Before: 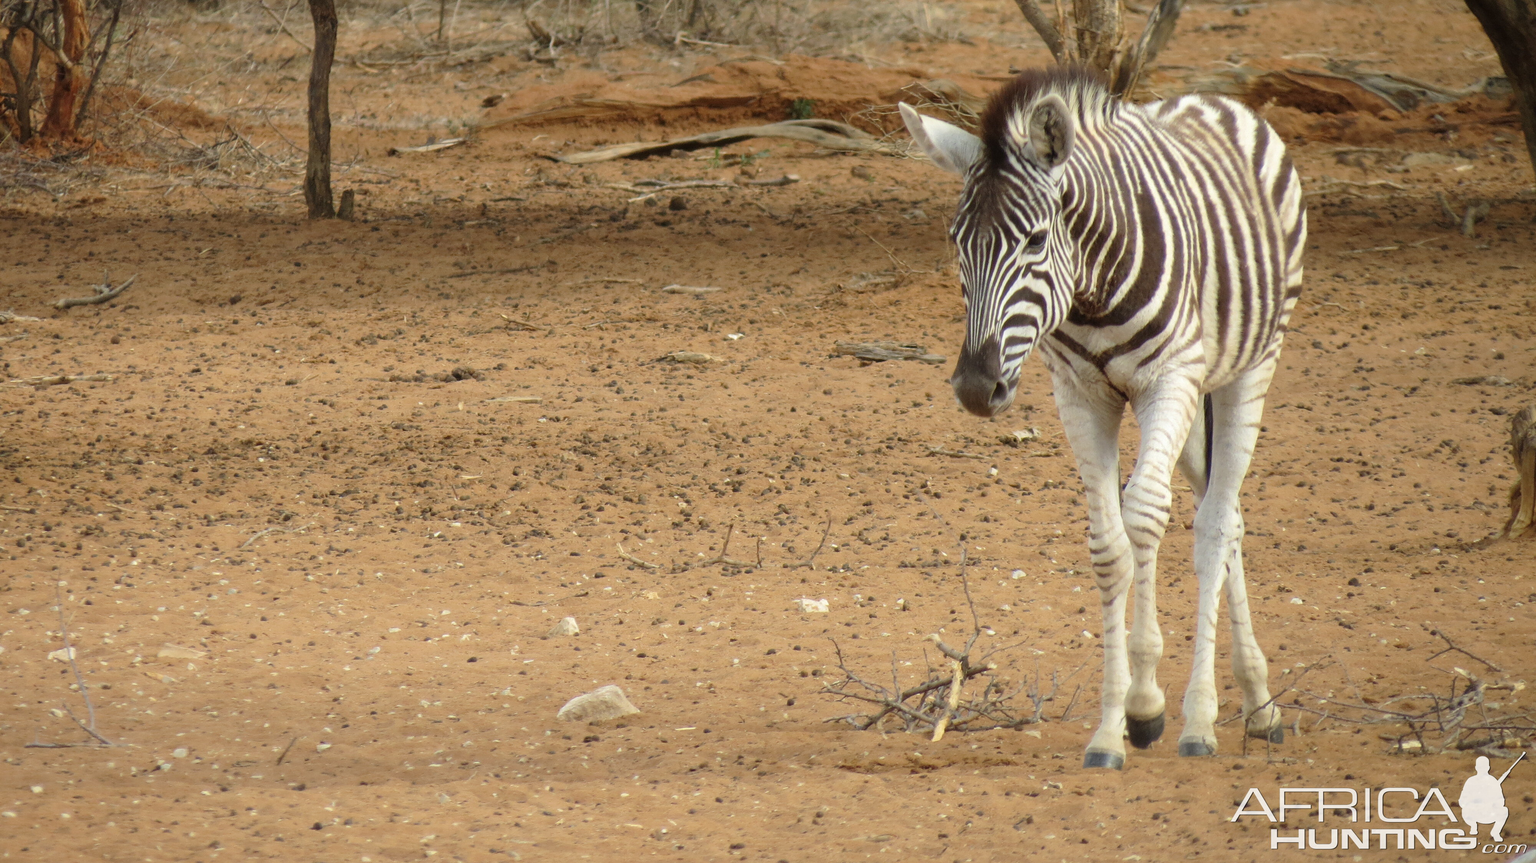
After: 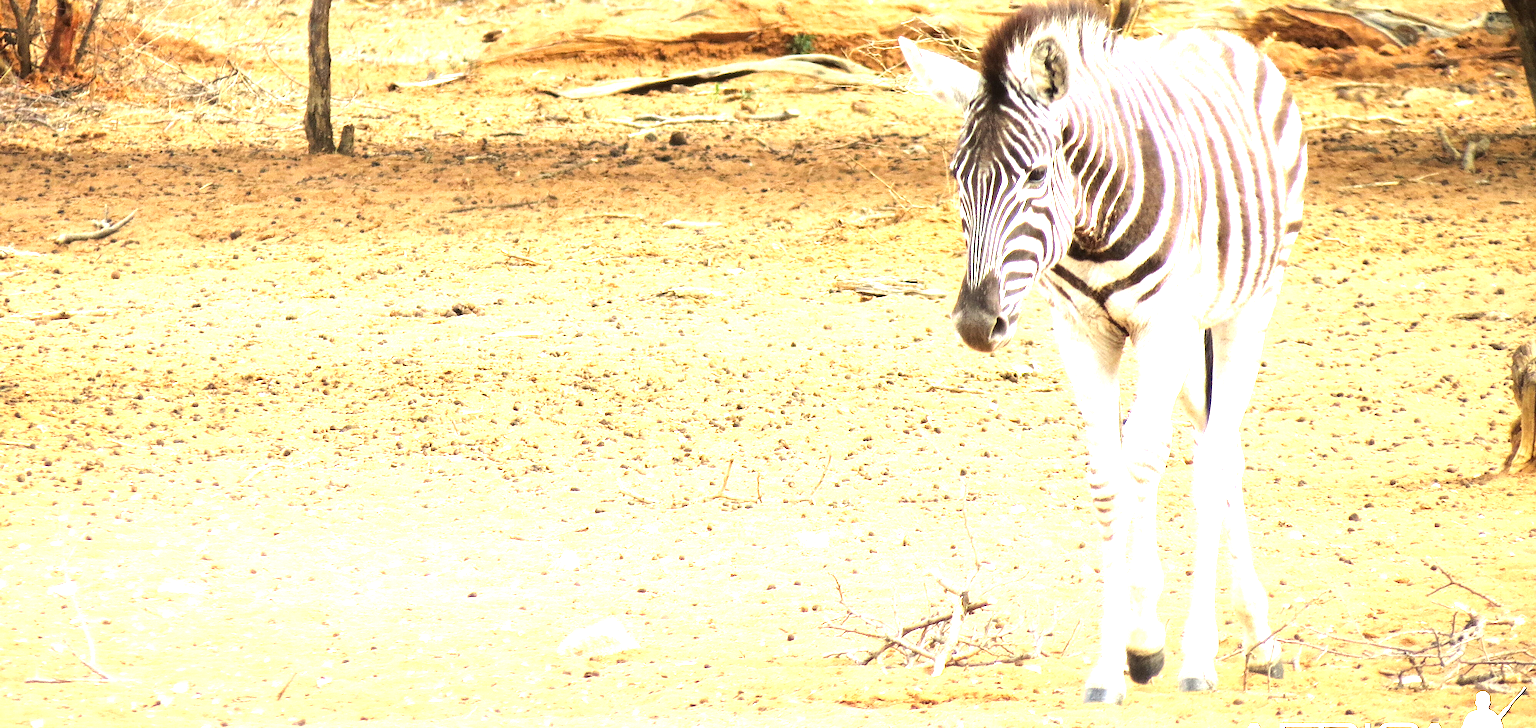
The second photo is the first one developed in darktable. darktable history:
color correction: highlights b* -0.052, saturation 1.11
exposure: black level correction 0.001, exposure 1.646 EV, compensate exposure bias true, compensate highlight preservation false
crop: top 7.567%, bottom 7.989%
tone equalizer: -8 EV -0.746 EV, -7 EV -0.724 EV, -6 EV -0.632 EV, -5 EV -0.377 EV, -3 EV 0.4 EV, -2 EV 0.6 EV, -1 EV 0.679 EV, +0 EV 0.759 EV, edges refinement/feathering 500, mask exposure compensation -1.57 EV, preserve details no
sharpen: amount 0.201
